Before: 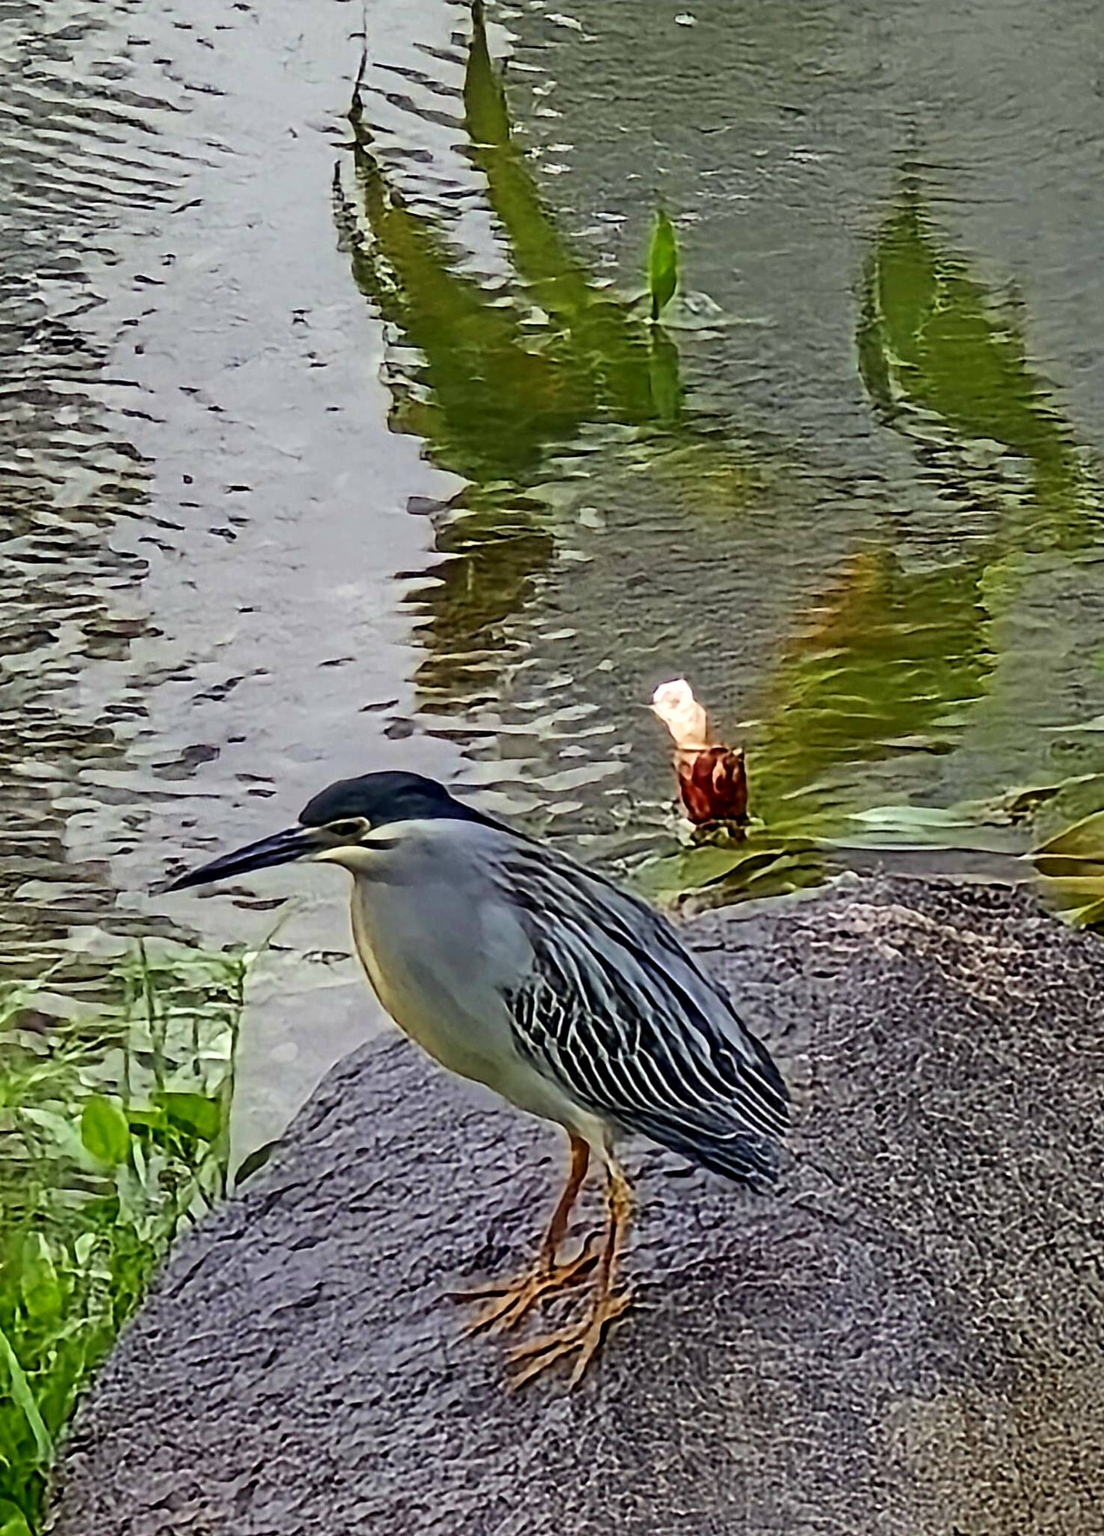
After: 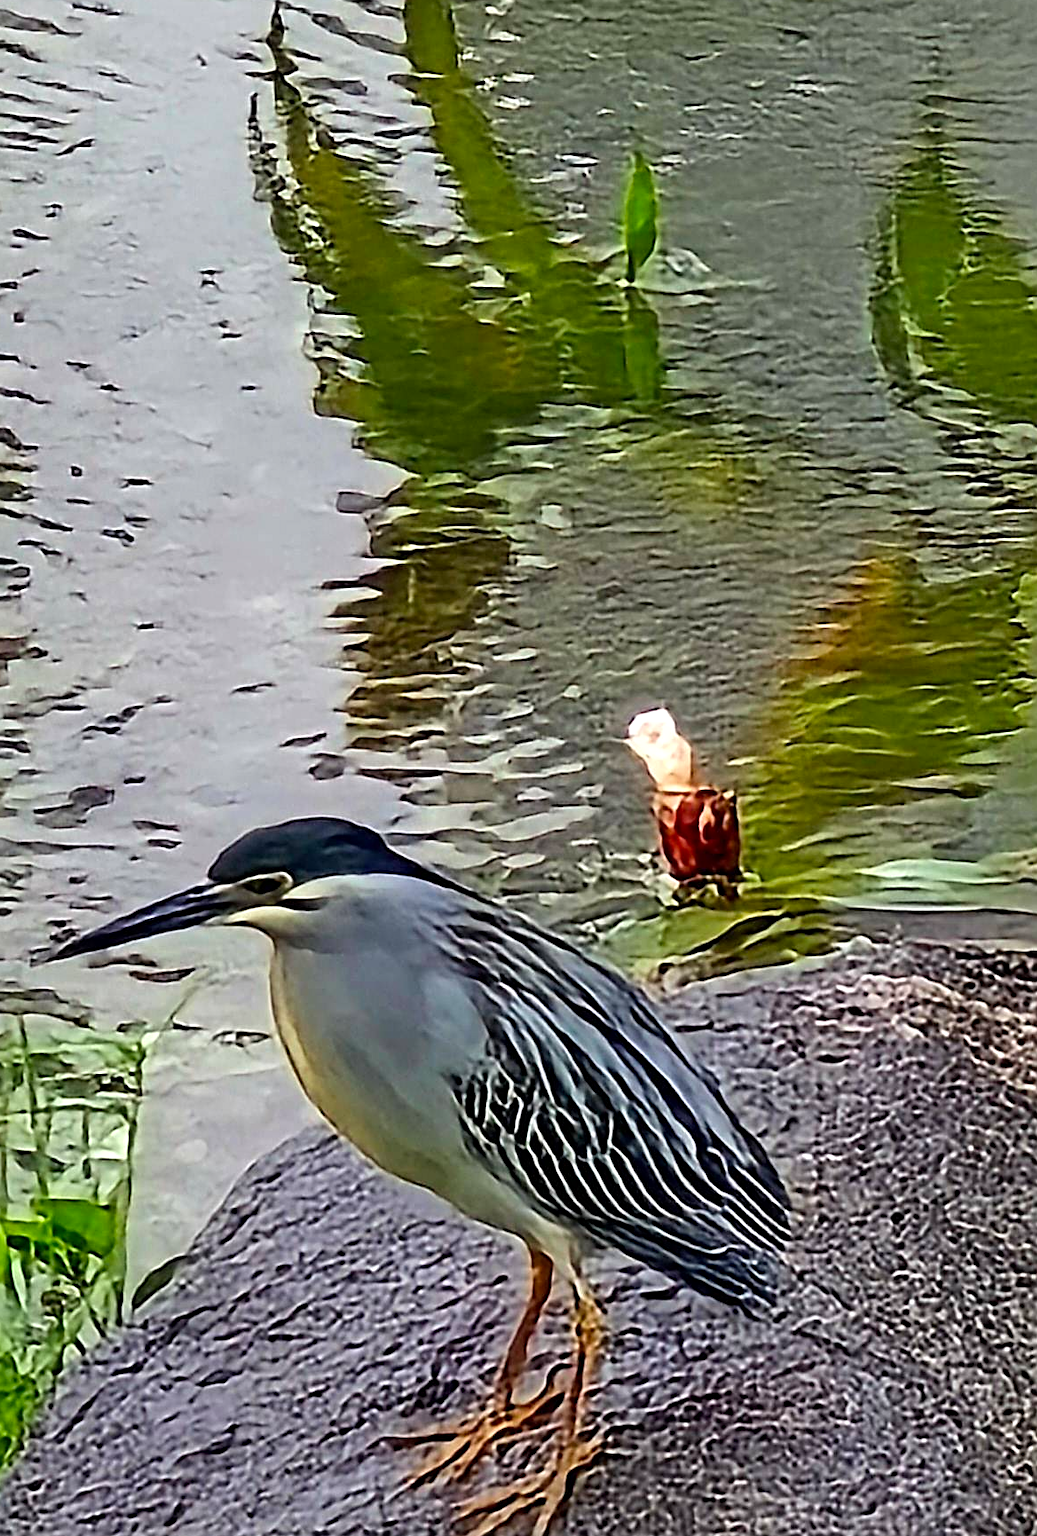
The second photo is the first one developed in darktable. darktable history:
exposure: exposure 0.131 EV, compensate highlight preservation false
sharpen: on, module defaults
crop: left 11.225%, top 5.381%, right 9.565%, bottom 10.314%
